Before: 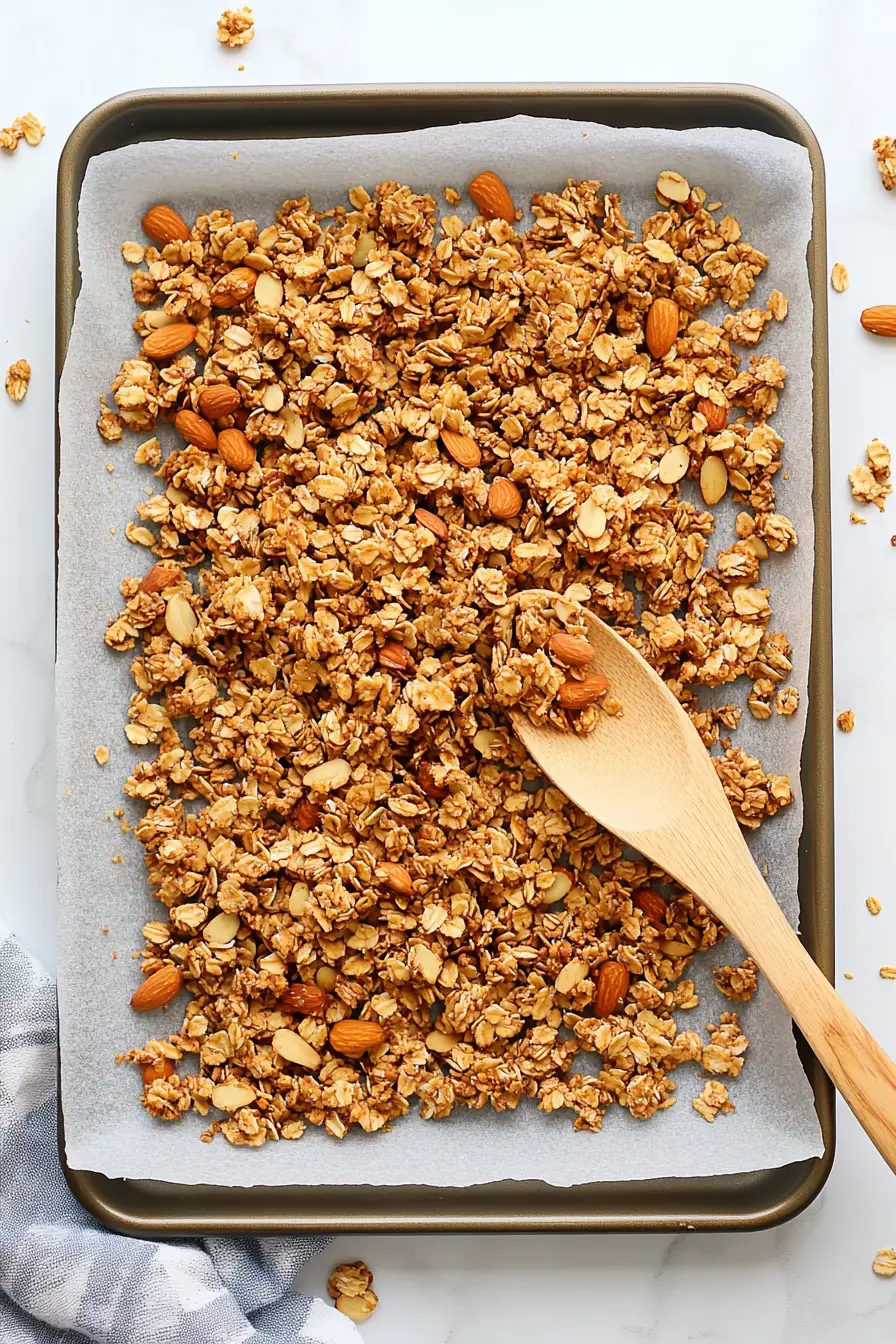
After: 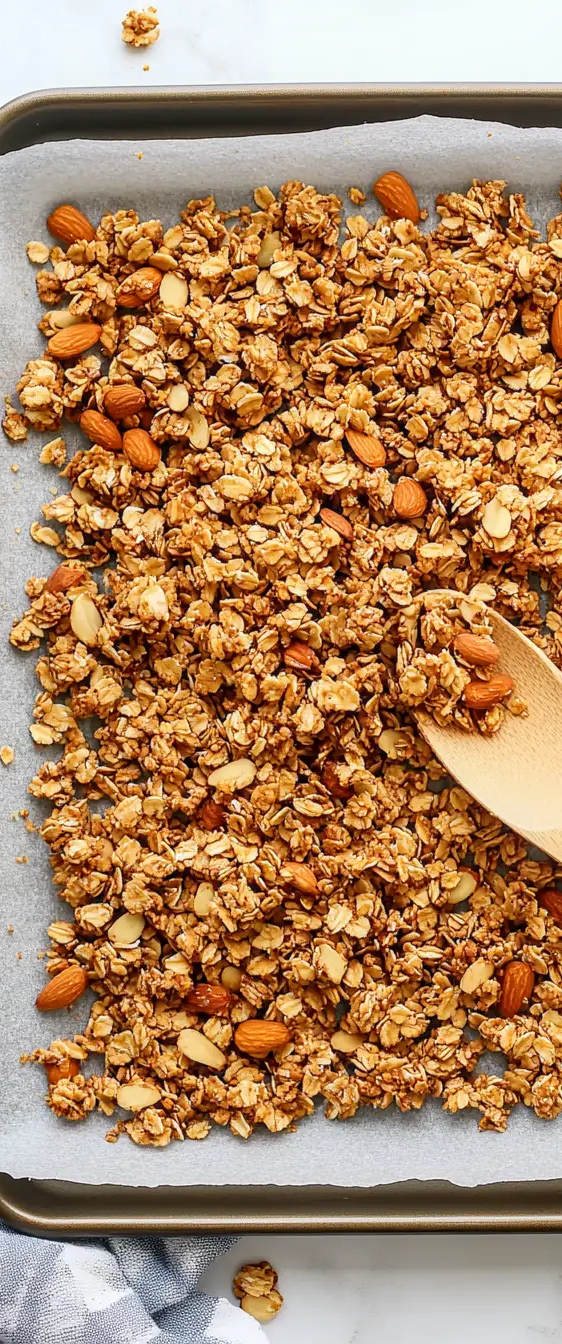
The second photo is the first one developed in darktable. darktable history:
local contrast: on, module defaults
crop: left 10.644%, right 26.528%
